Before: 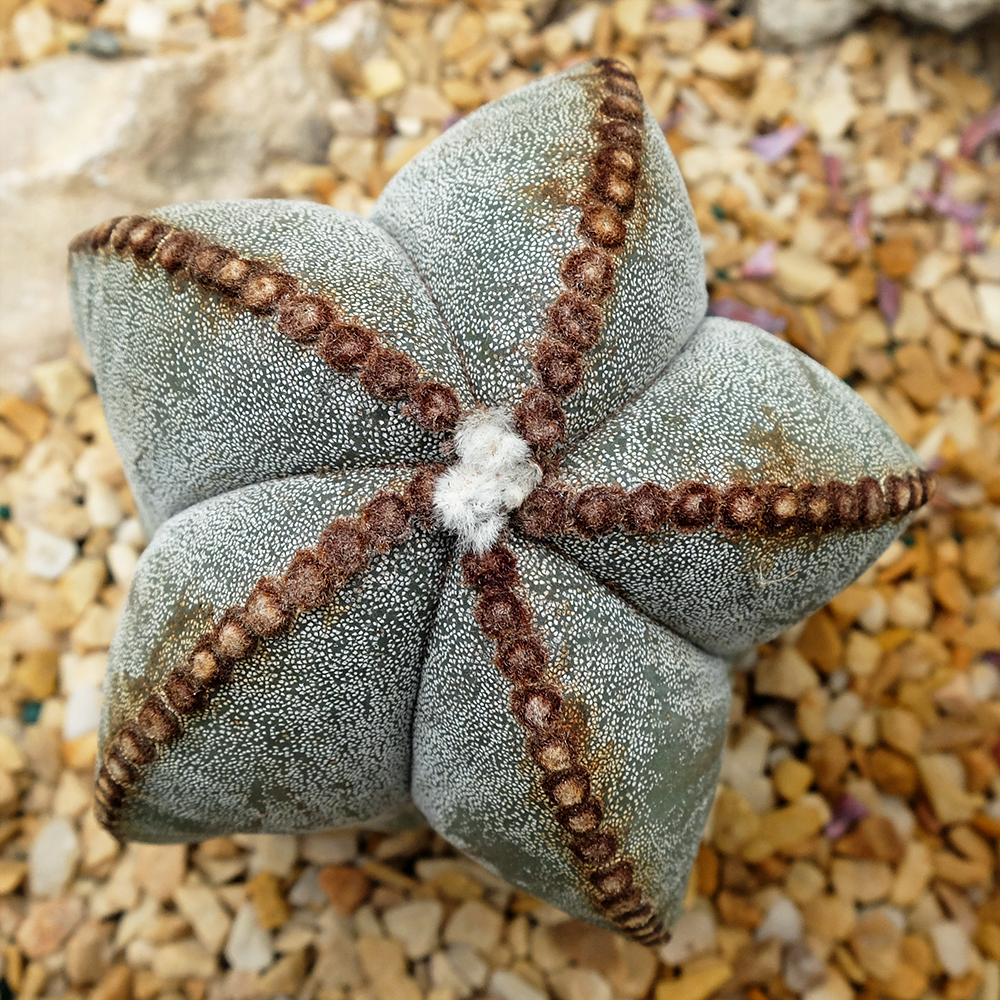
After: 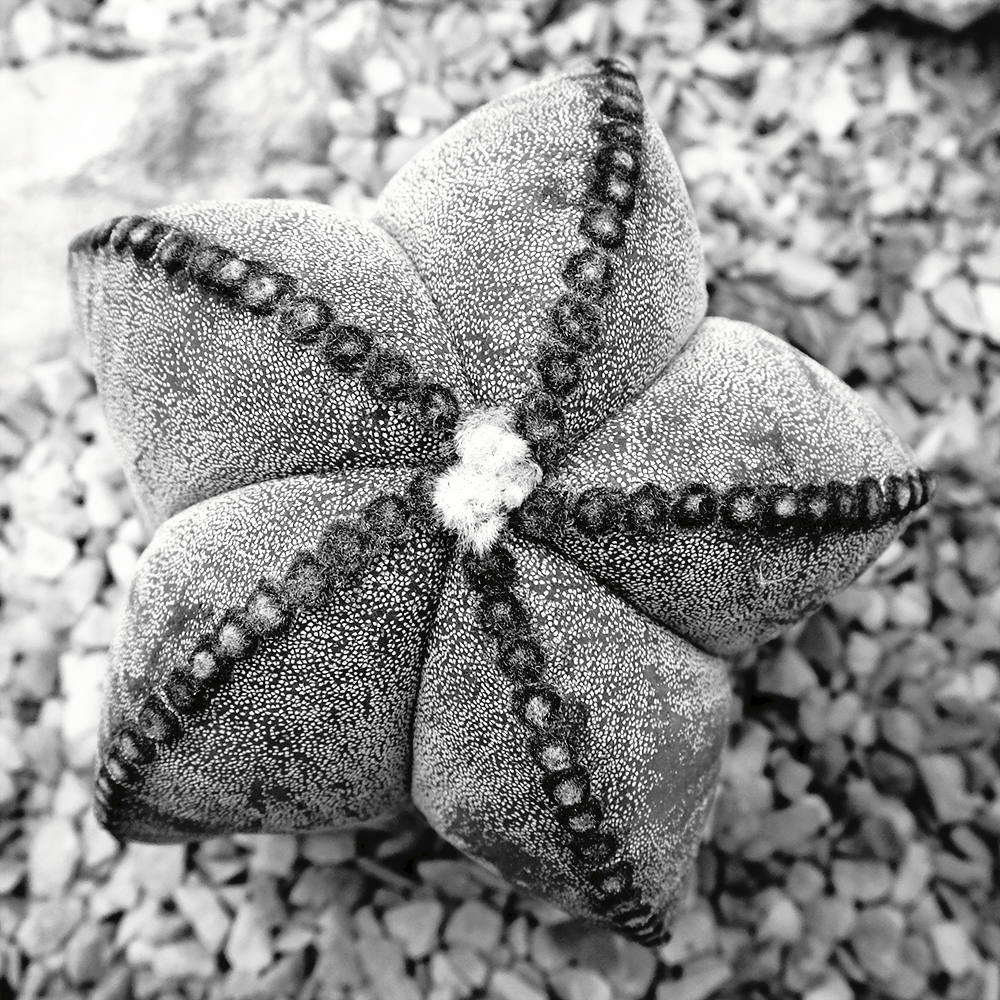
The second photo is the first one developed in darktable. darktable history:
tone curve: curves: ch0 [(0, 0) (0.003, 0.033) (0.011, 0.033) (0.025, 0.036) (0.044, 0.039) (0.069, 0.04) (0.1, 0.043) (0.136, 0.052) (0.177, 0.085) (0.224, 0.14) (0.277, 0.225) (0.335, 0.333) (0.399, 0.419) (0.468, 0.51) (0.543, 0.603) (0.623, 0.713) (0.709, 0.808) (0.801, 0.901) (0.898, 0.98) (1, 1)], preserve colors none
color look up table: target L [95.84, 87.05, 80.24, 73.19, 51.49, 47.64, 49.24, 39.07, 30.16, 23.82, 1.645, 200, 83.48, 78.43, 72.94, 60.94, 48.04, 43.19, 37.82, 38.52, 36.57, 19.87, 16.59, 93.05, 79.88, 74.42, 76.98, 84.56, 67, 60.68, 82.41, 60.68, 47.24, 70.73, 44.54, 32.89, 31.46, 22.62, 34.88, 11.26, 19.24, 3.967, 84.91, 80.24, 67.37, 62.08, 56.83, 53.98, 35.16], target a [-0.099, 0, 0, 0.001, 0.001, 0, 0, 0, 0.001, 0.001, -0.153, 0 ×4, 0.001, 0, 0, 0, 0.001, 0.001, 0.001, 0, -0.292, 0 ×5, 0.001, -0.002, 0.001 ×6, 0, 0.001, 0, 0.001, -0.248, 0 ×4, 0.001, 0.001, 0.001], target b [1.226, 0.002, 0.002, -0.005, -0.004, 0.001, 0.001, -0.004, -0.005, -0.004, 1.891, 0, 0.002, 0.002, 0.002, -0.004, 0.001, 0, 0, -0.004, -0.004, -0.004, -0.003, 3.658, 0.002 ×5, -0.004, 0.025, -0.004 ×5, -0.005, -0.002, -0.004, 0.002, -0.004, 3.06, 0.002 ×4, -0.004, -0.003, -0.004], num patches 49
